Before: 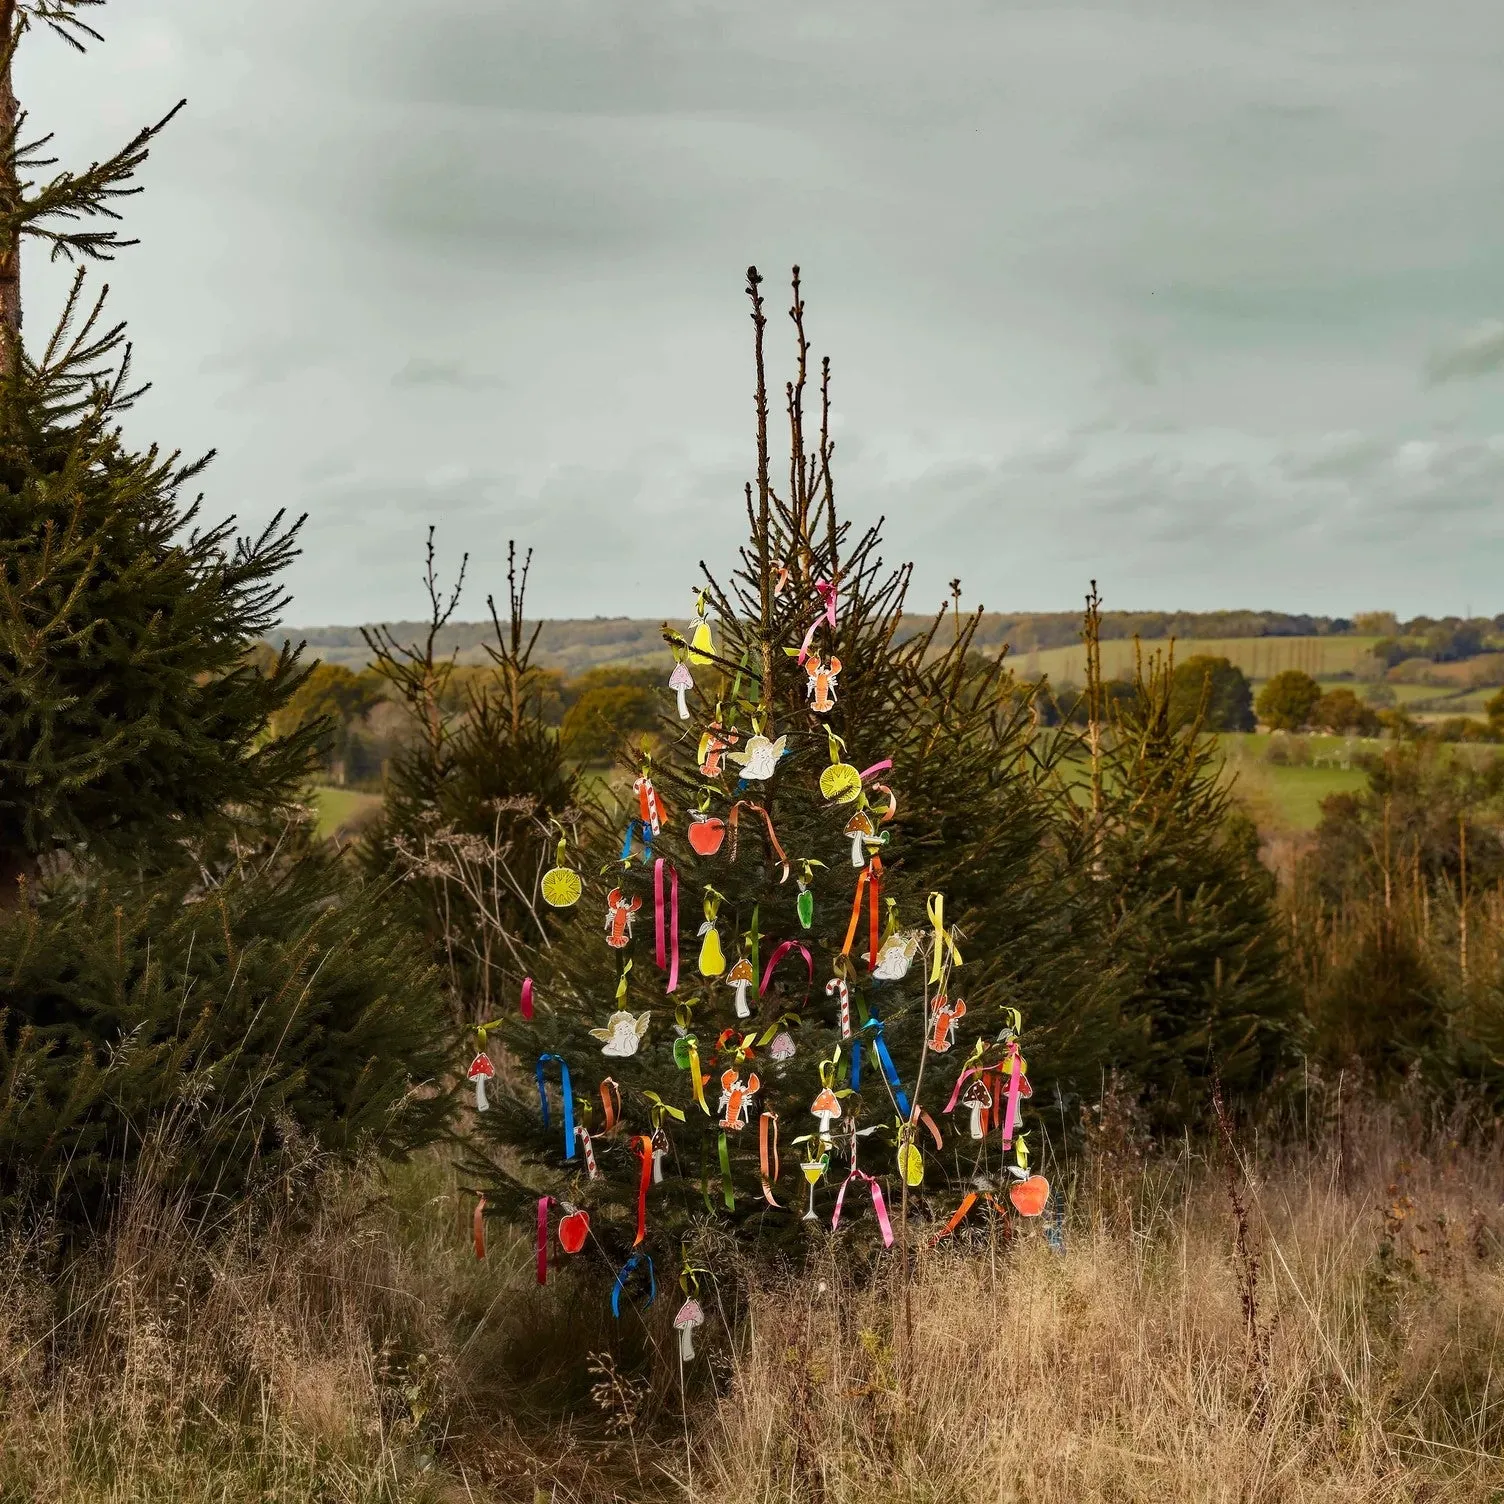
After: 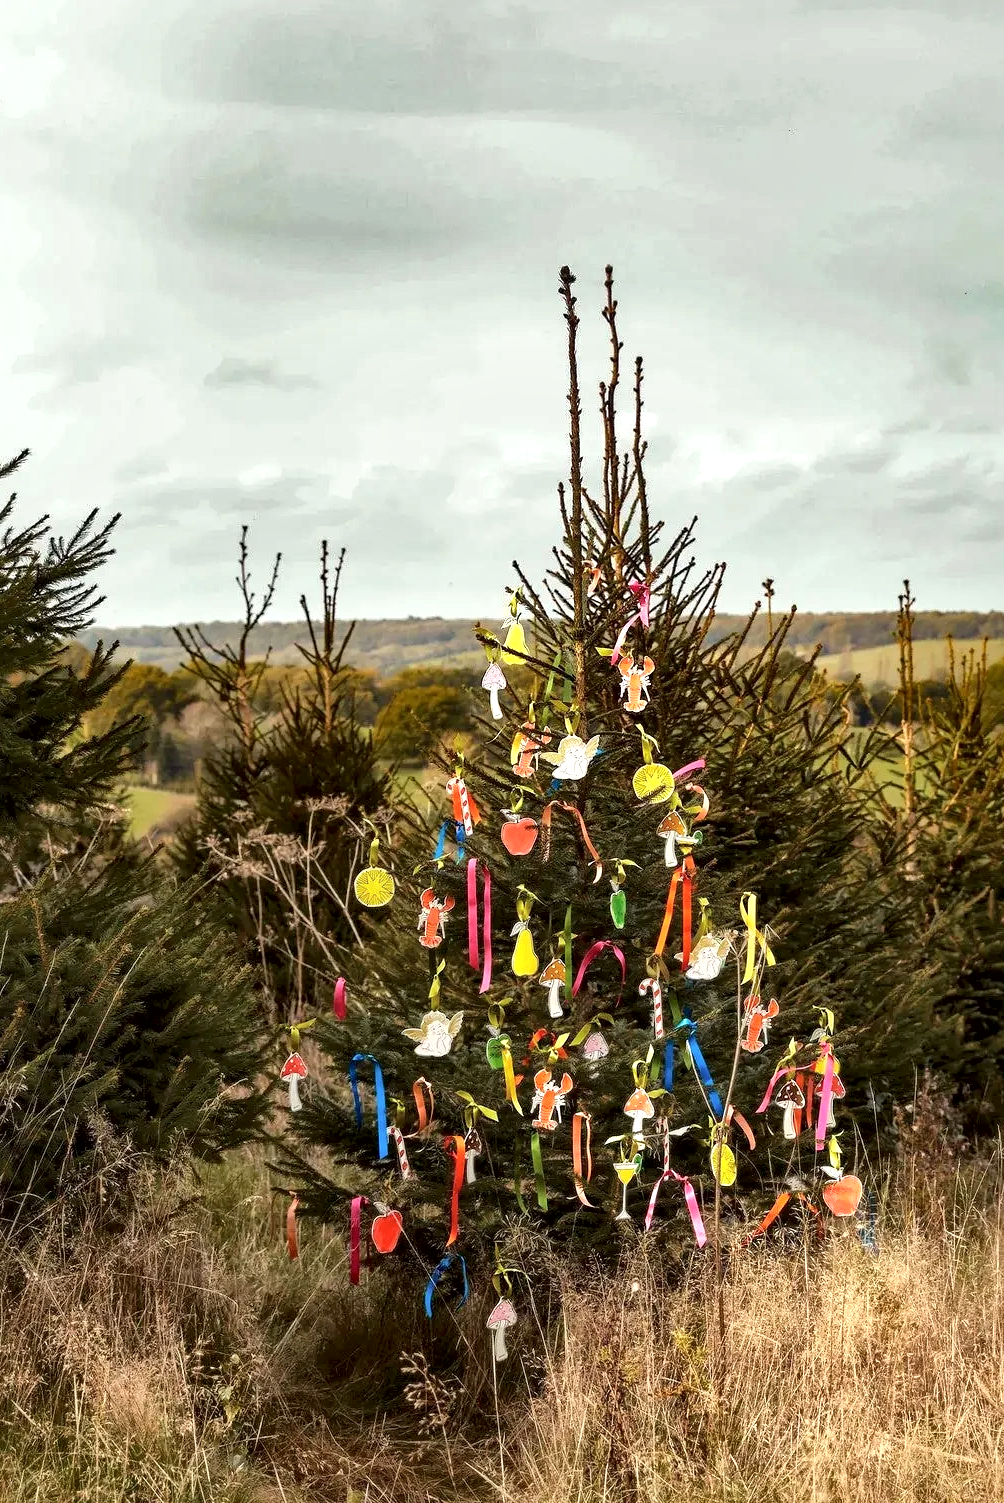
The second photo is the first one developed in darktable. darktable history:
exposure: exposure 0.569 EV, compensate highlight preservation false
crop and rotate: left 12.501%, right 20.732%
local contrast: mode bilateral grid, contrast 20, coarseness 50, detail 179%, midtone range 0.2
